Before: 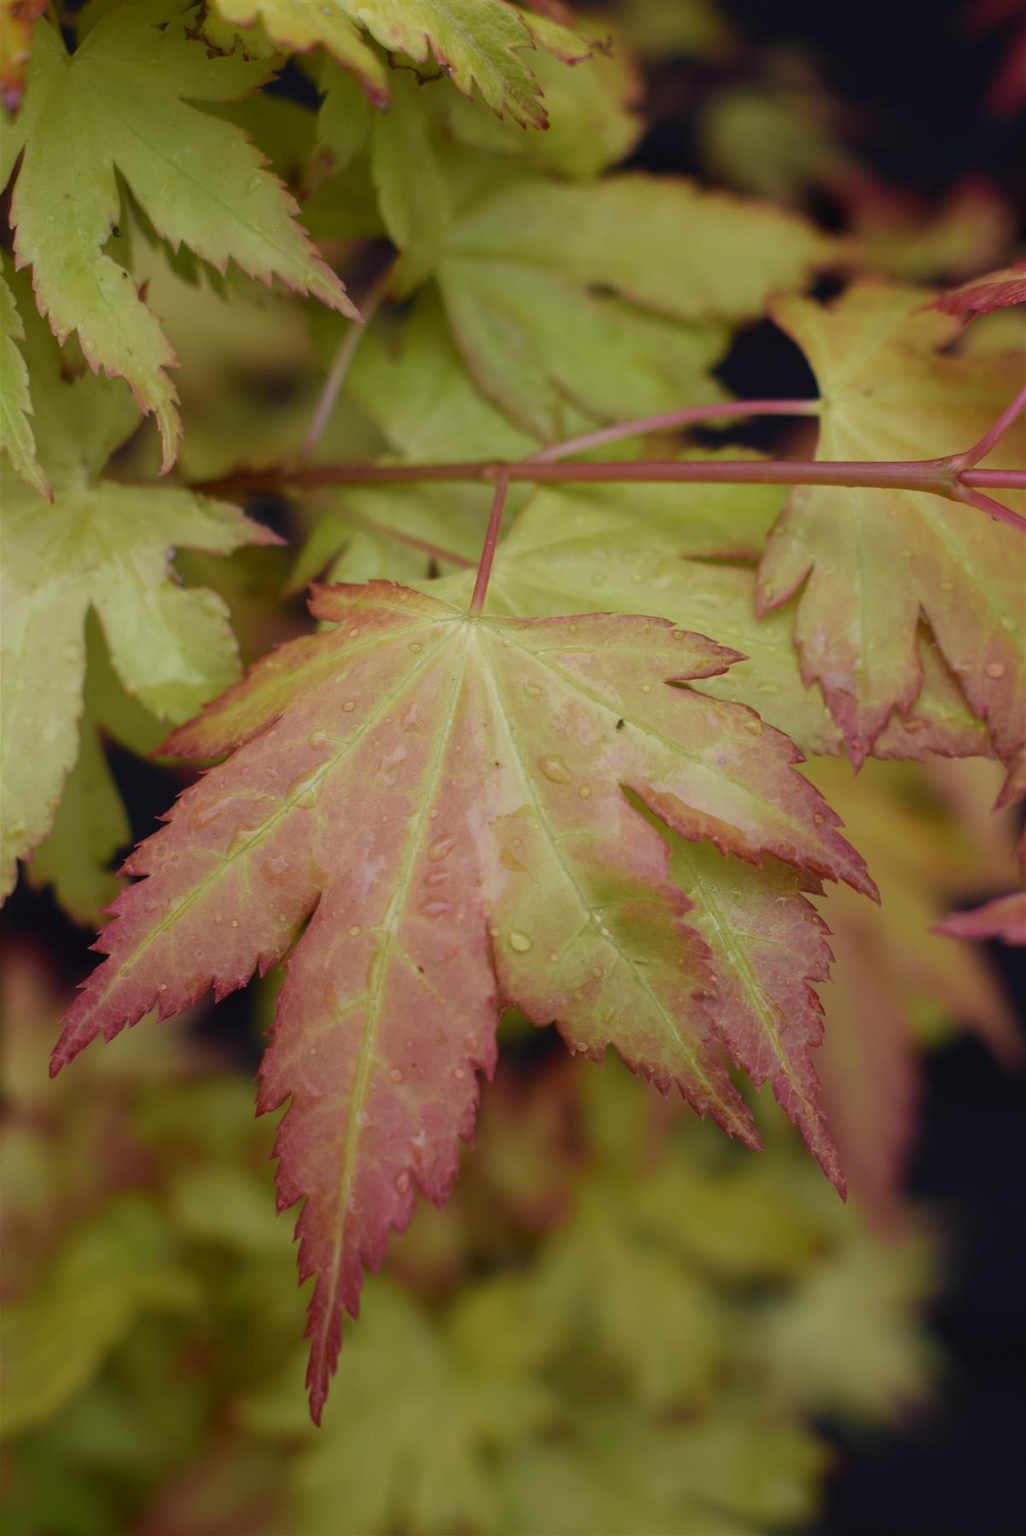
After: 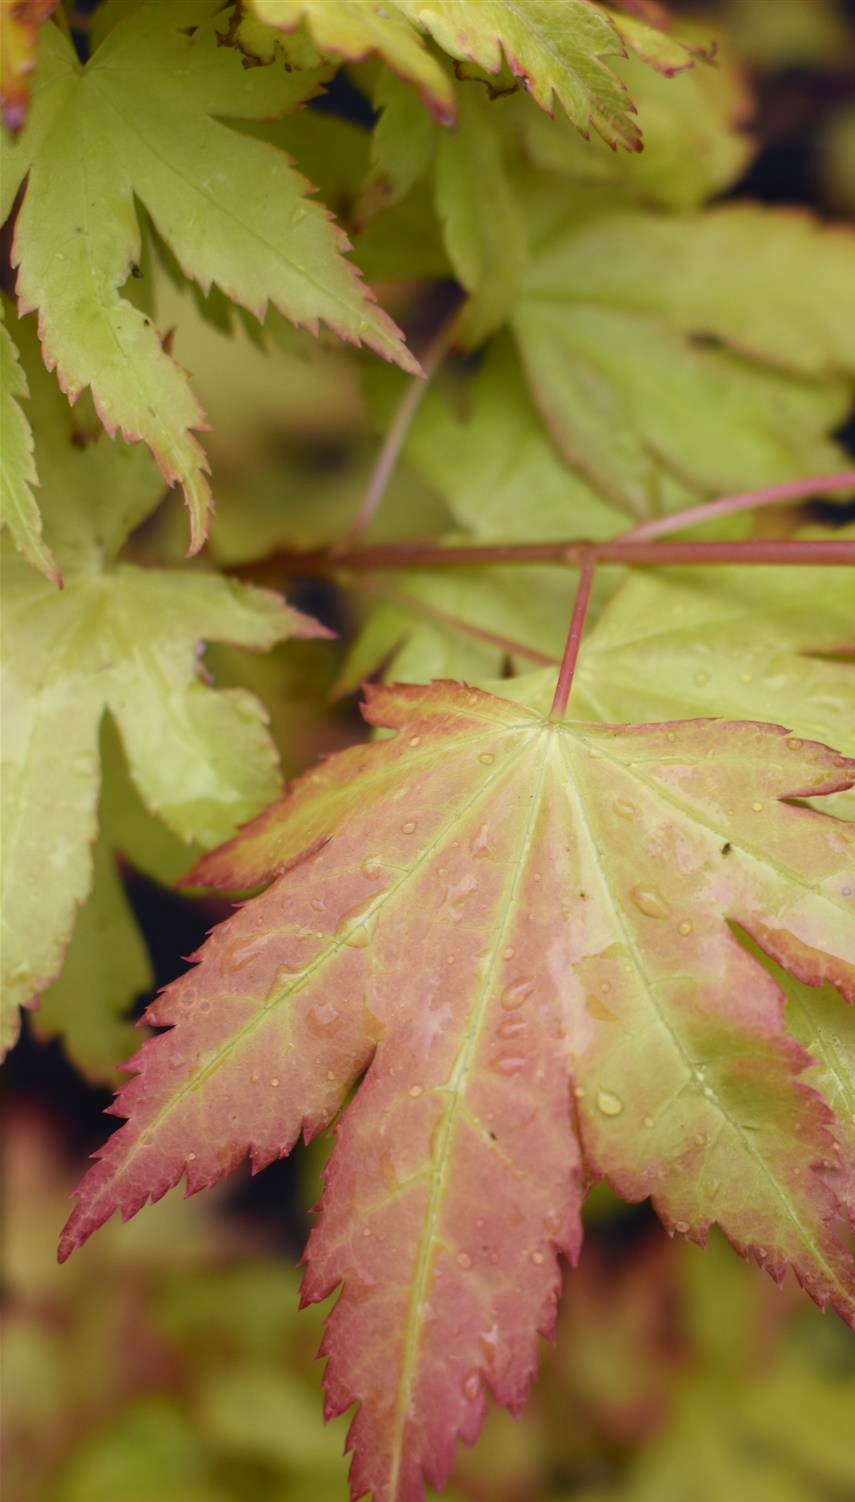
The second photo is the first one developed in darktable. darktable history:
crop: right 28.806%, bottom 16.554%
shadows and highlights: shadows 31.31, highlights -0.179, soften with gaussian
exposure: black level correction 0.001, exposure 0.499 EV, compensate exposure bias true, compensate highlight preservation false
